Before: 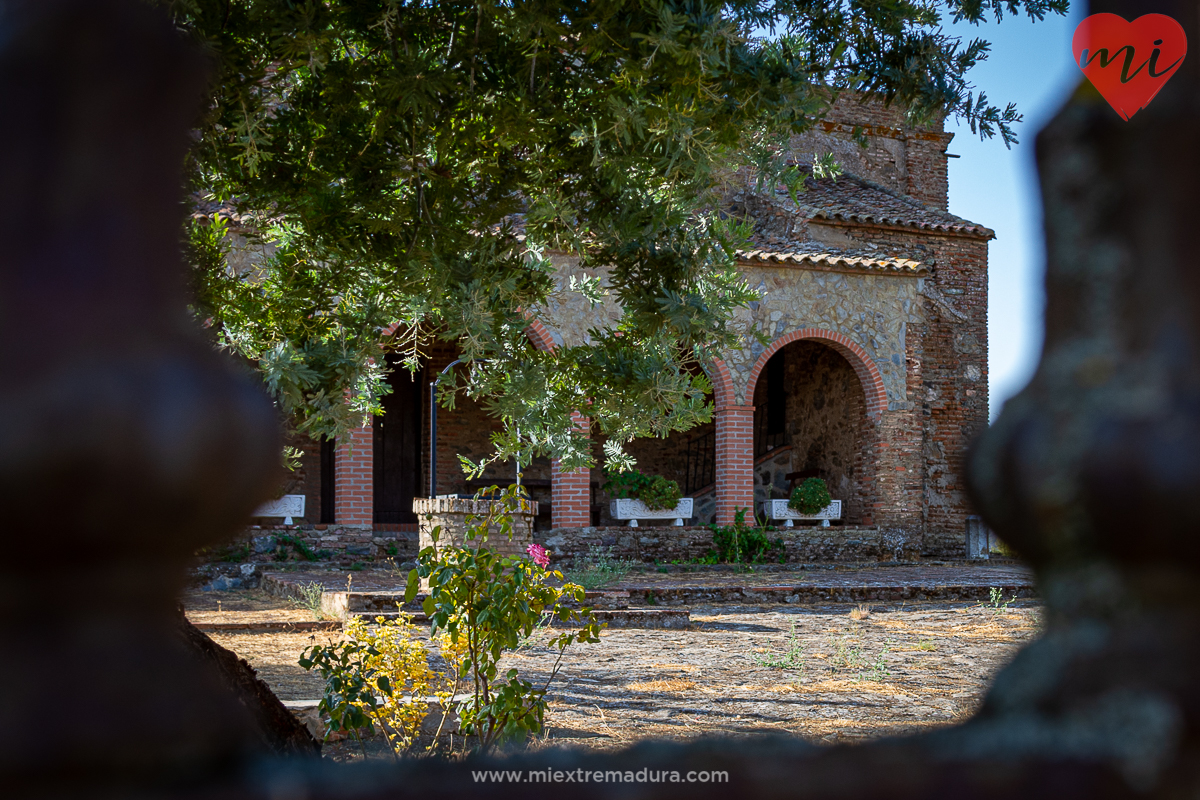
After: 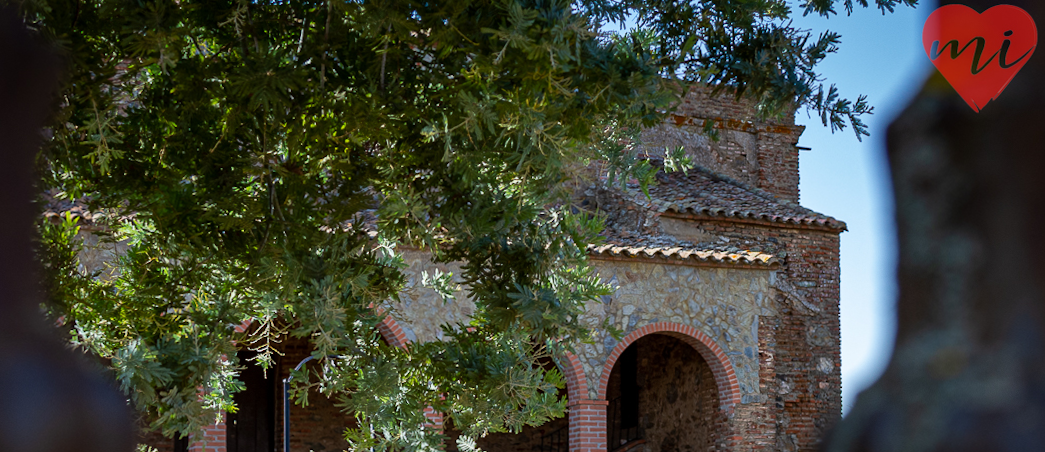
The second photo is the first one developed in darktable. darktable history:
crop and rotate: left 11.812%, bottom 42.776%
rotate and perspective: rotation -0.45°, automatic cropping original format, crop left 0.008, crop right 0.992, crop top 0.012, crop bottom 0.988
